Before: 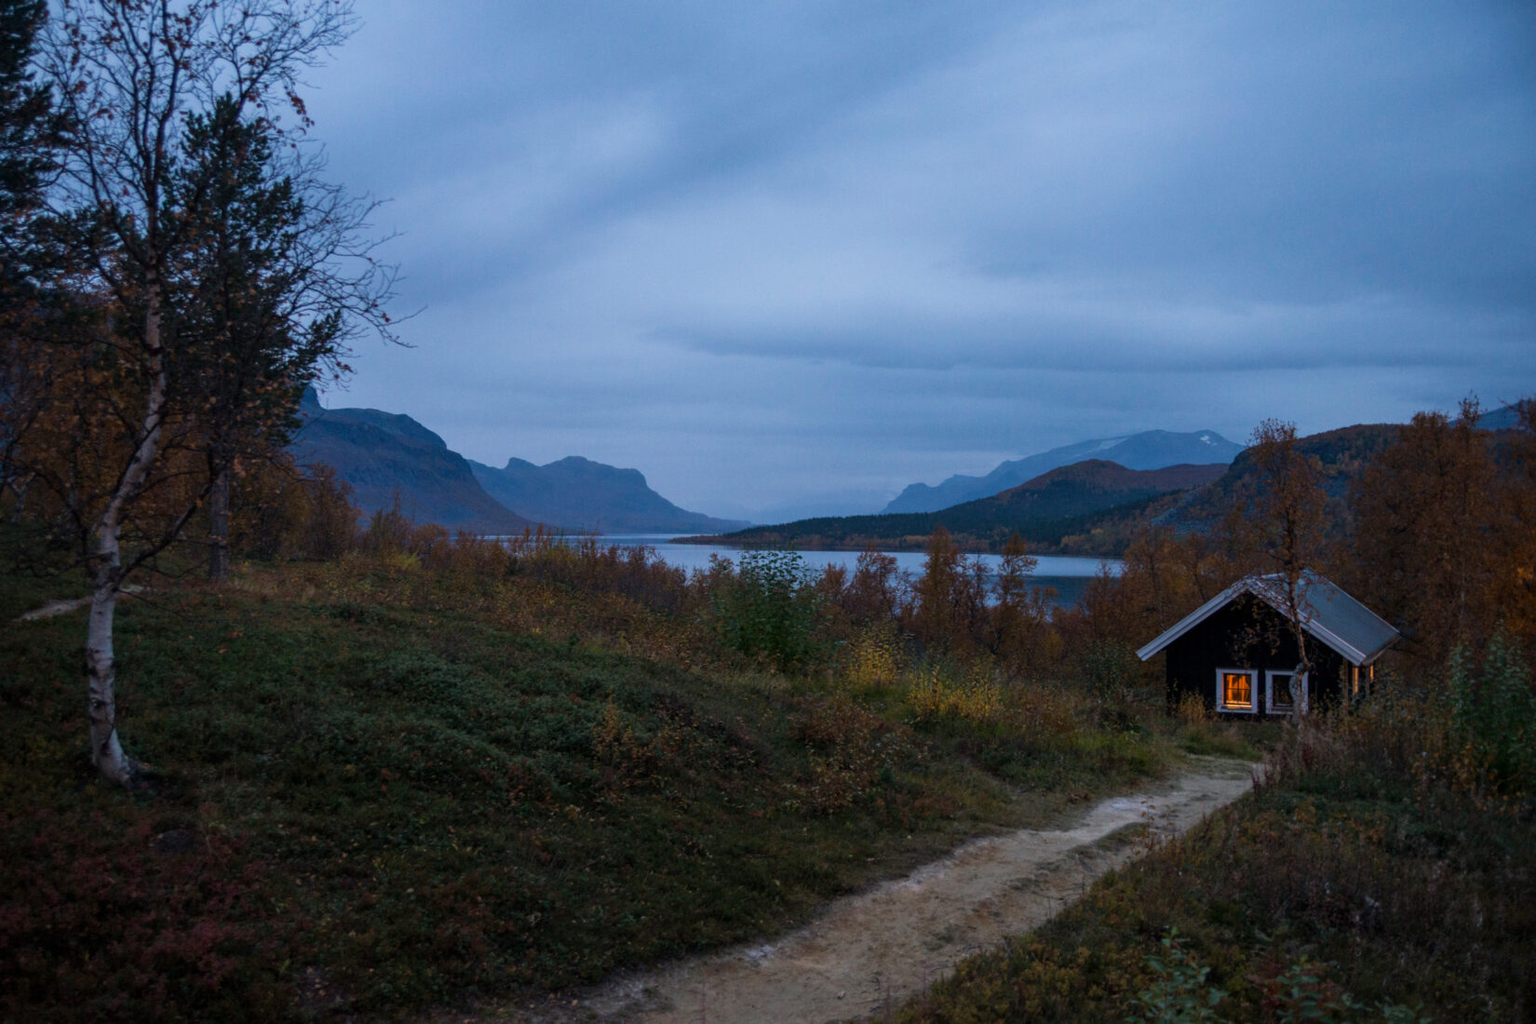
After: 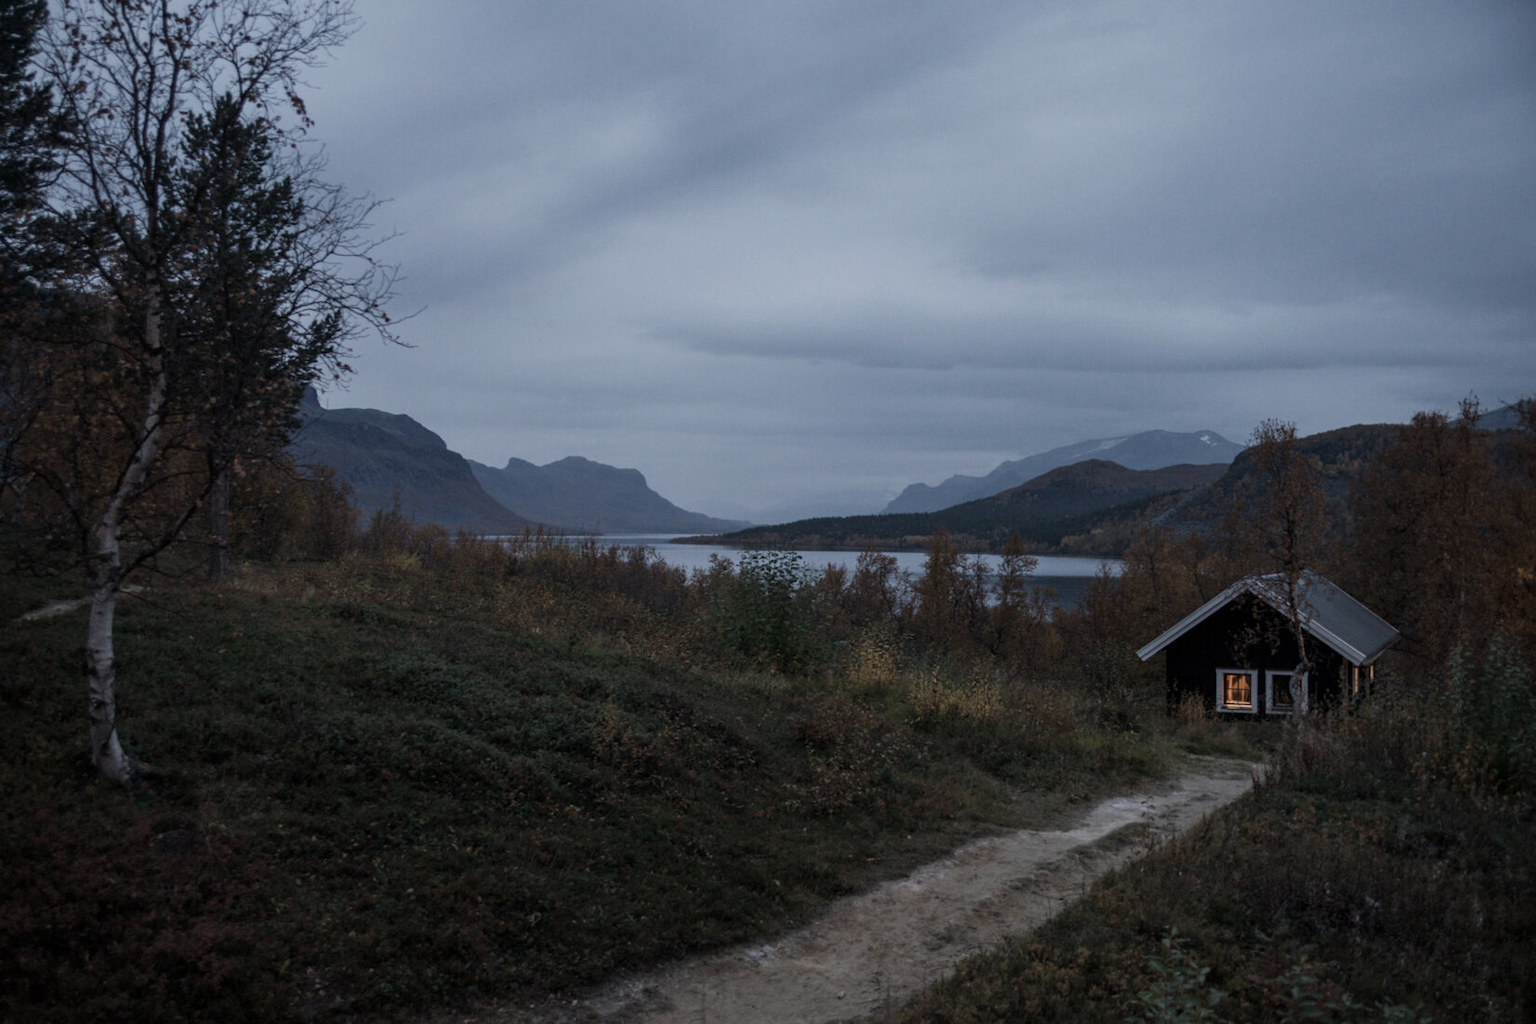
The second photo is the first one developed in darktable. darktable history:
shadows and highlights: shadows -20.36, white point adjustment -1.89, highlights -34.77
color correction: highlights b* 0.058, saturation 0.477
